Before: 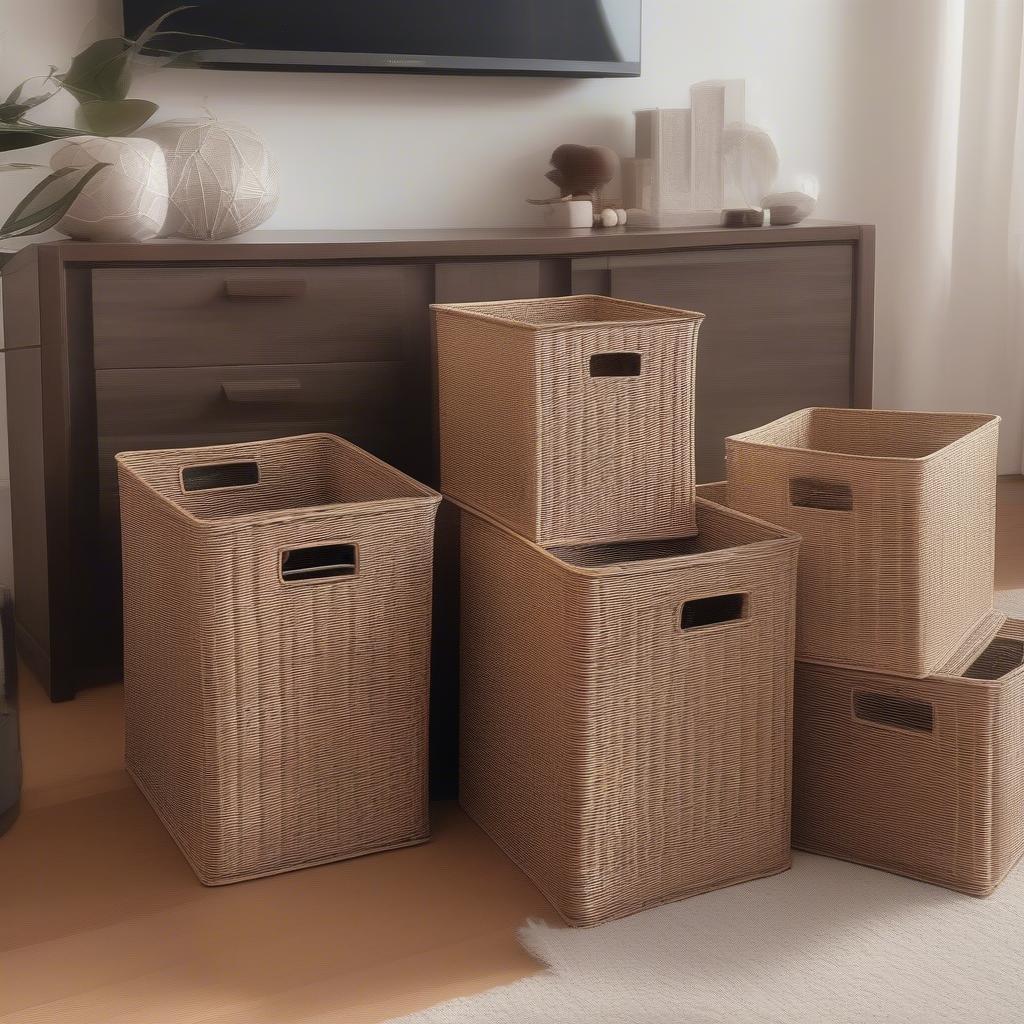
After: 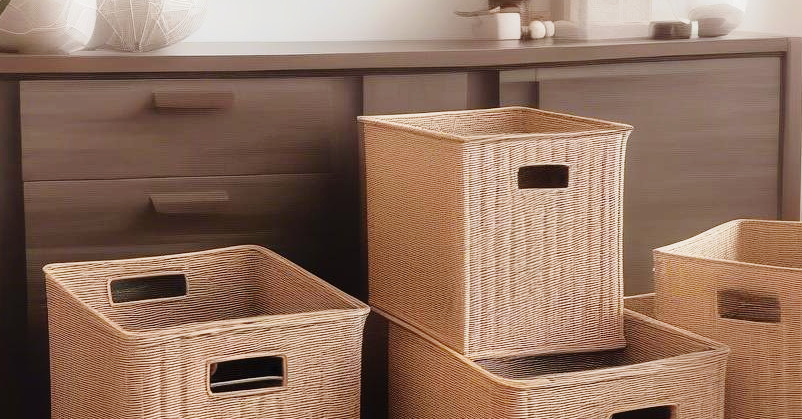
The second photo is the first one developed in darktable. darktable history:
crop: left 7.11%, top 18.448%, right 14.475%, bottom 40.583%
tone curve: curves: ch0 [(0, 0) (0.003, 0.003) (0.011, 0.01) (0.025, 0.023) (0.044, 0.041) (0.069, 0.064) (0.1, 0.094) (0.136, 0.143) (0.177, 0.205) (0.224, 0.281) (0.277, 0.367) (0.335, 0.457) (0.399, 0.542) (0.468, 0.629) (0.543, 0.711) (0.623, 0.788) (0.709, 0.863) (0.801, 0.912) (0.898, 0.955) (1, 1)], preserve colors none
